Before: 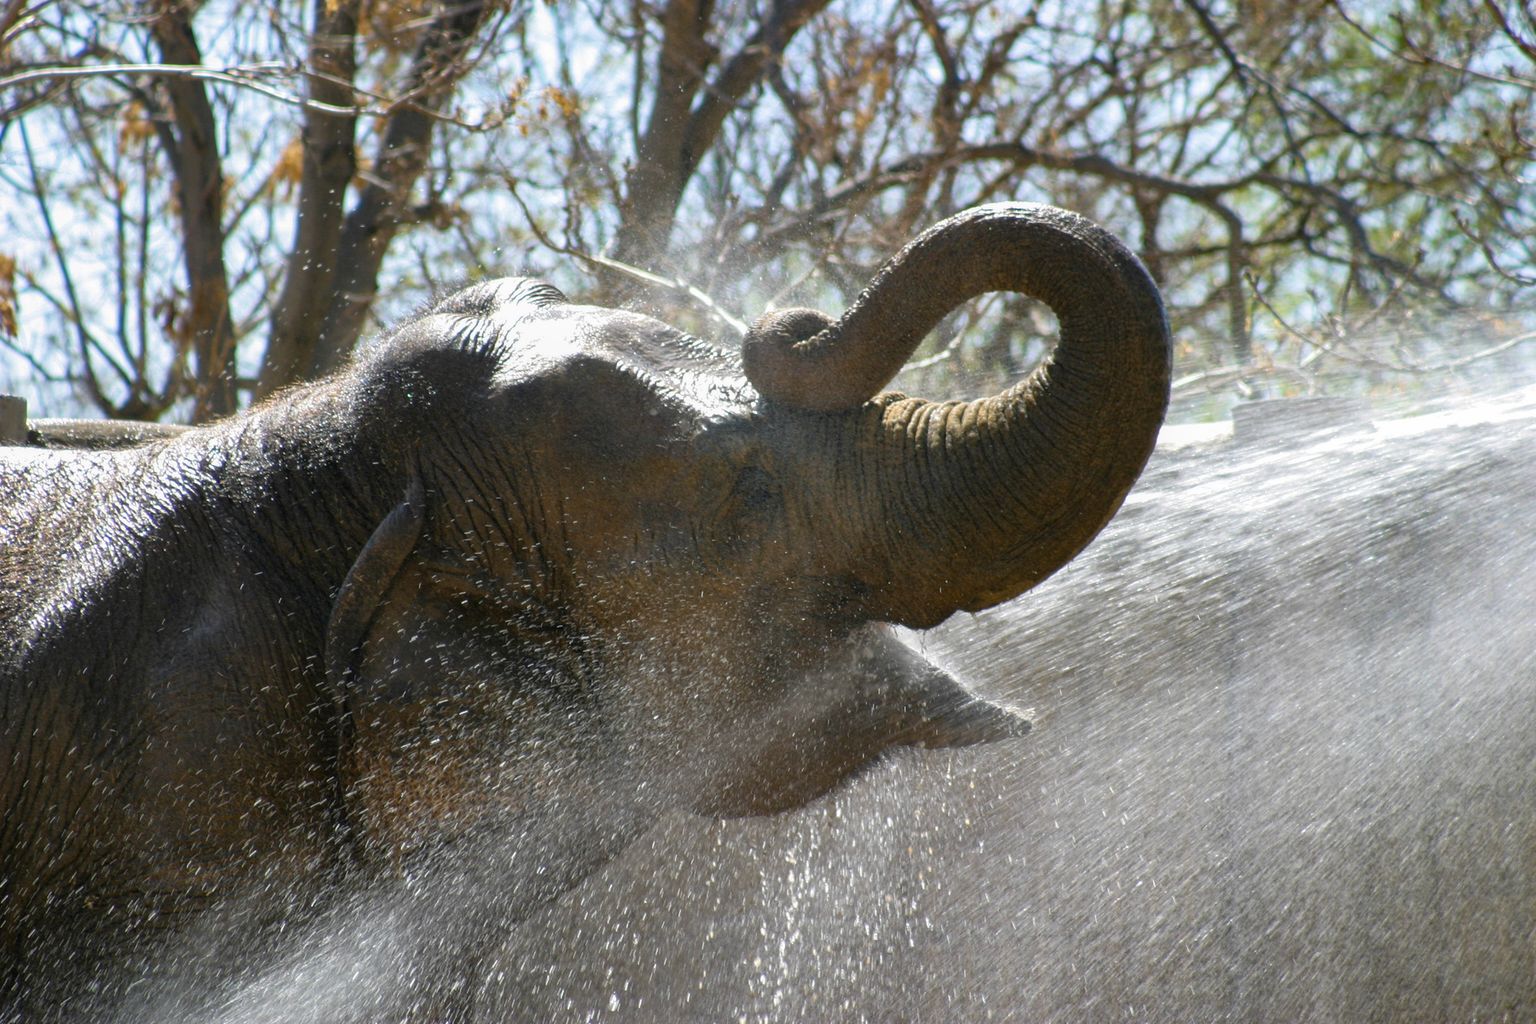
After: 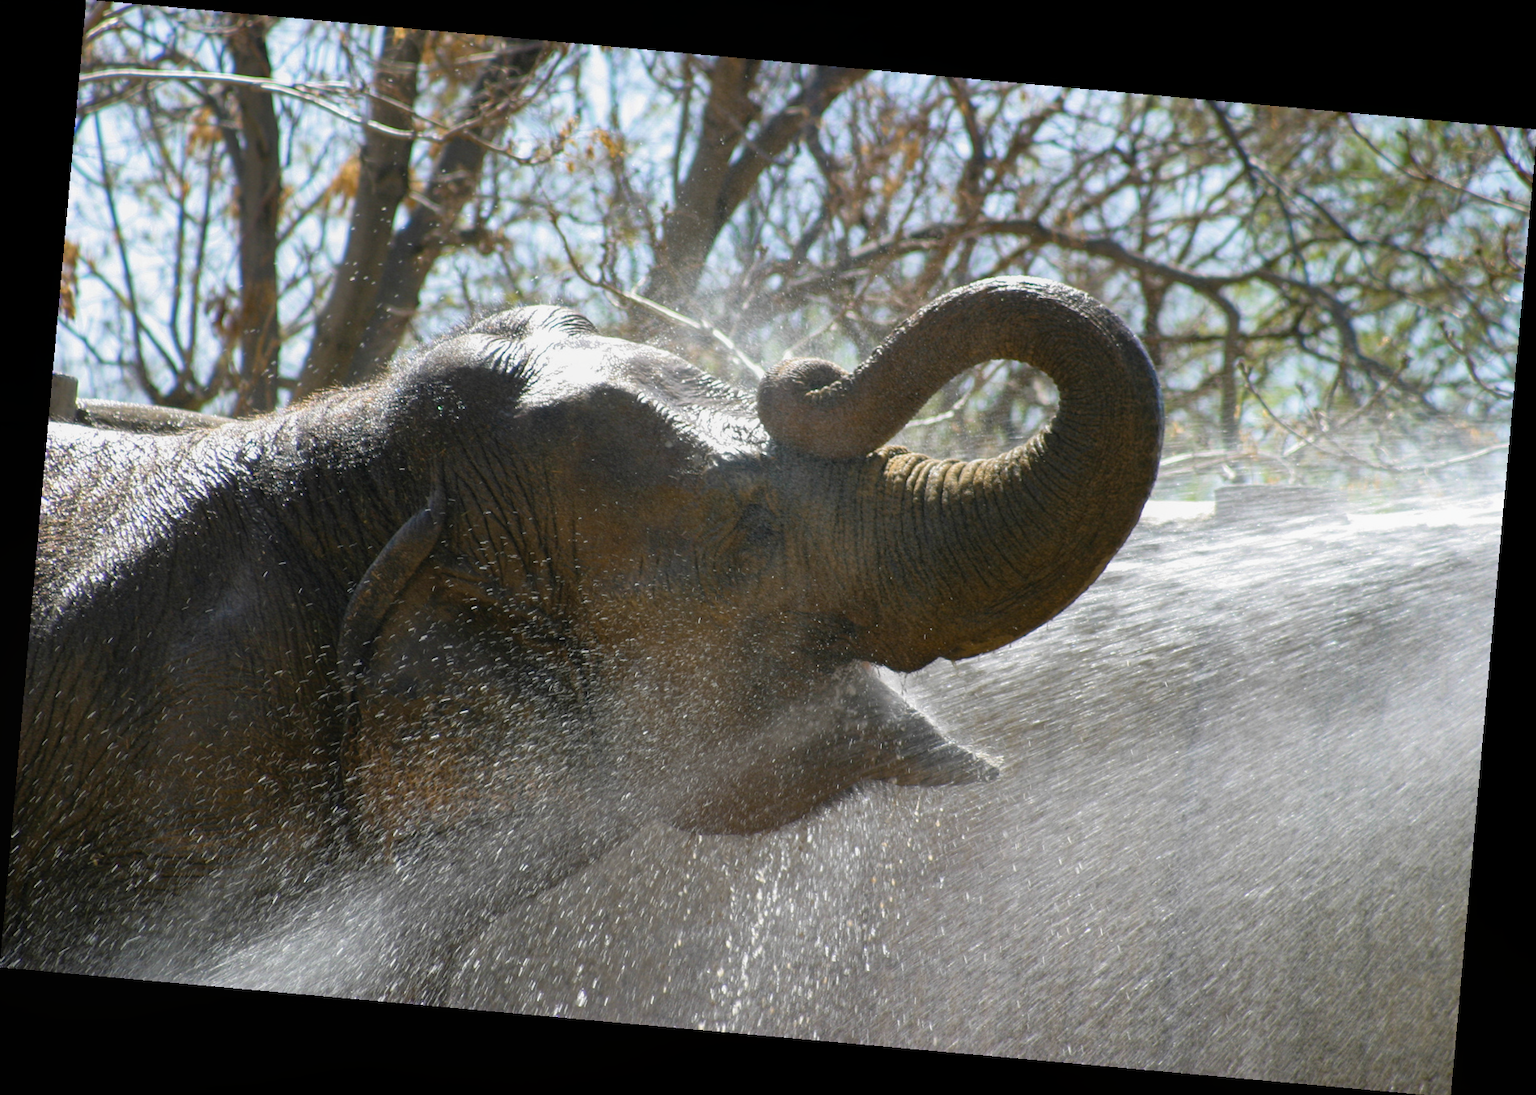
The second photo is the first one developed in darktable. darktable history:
rotate and perspective: rotation 5.12°, automatic cropping off
contrast equalizer: octaves 7, y [[0.6 ×6], [0.55 ×6], [0 ×6], [0 ×6], [0 ×6]], mix -0.2
